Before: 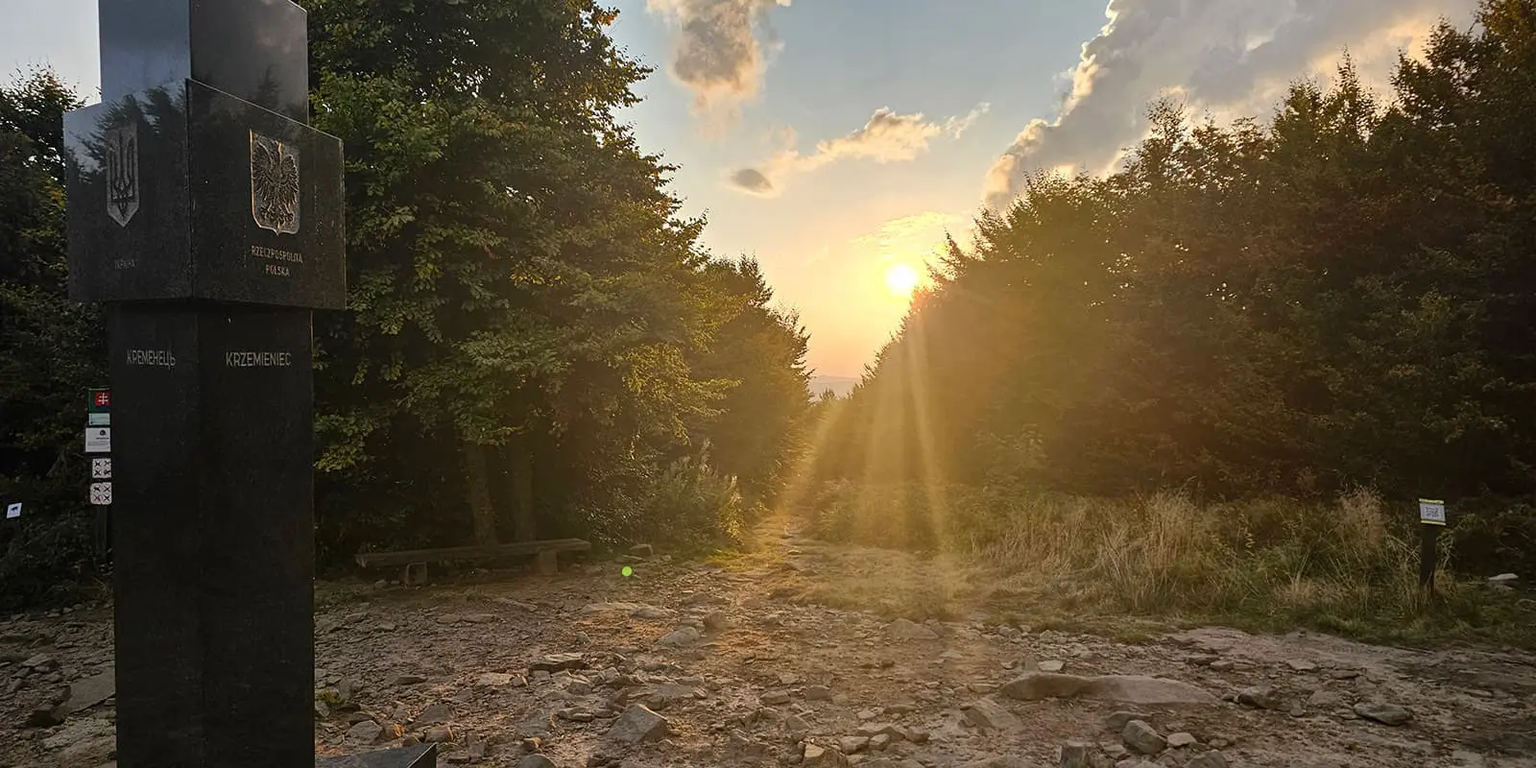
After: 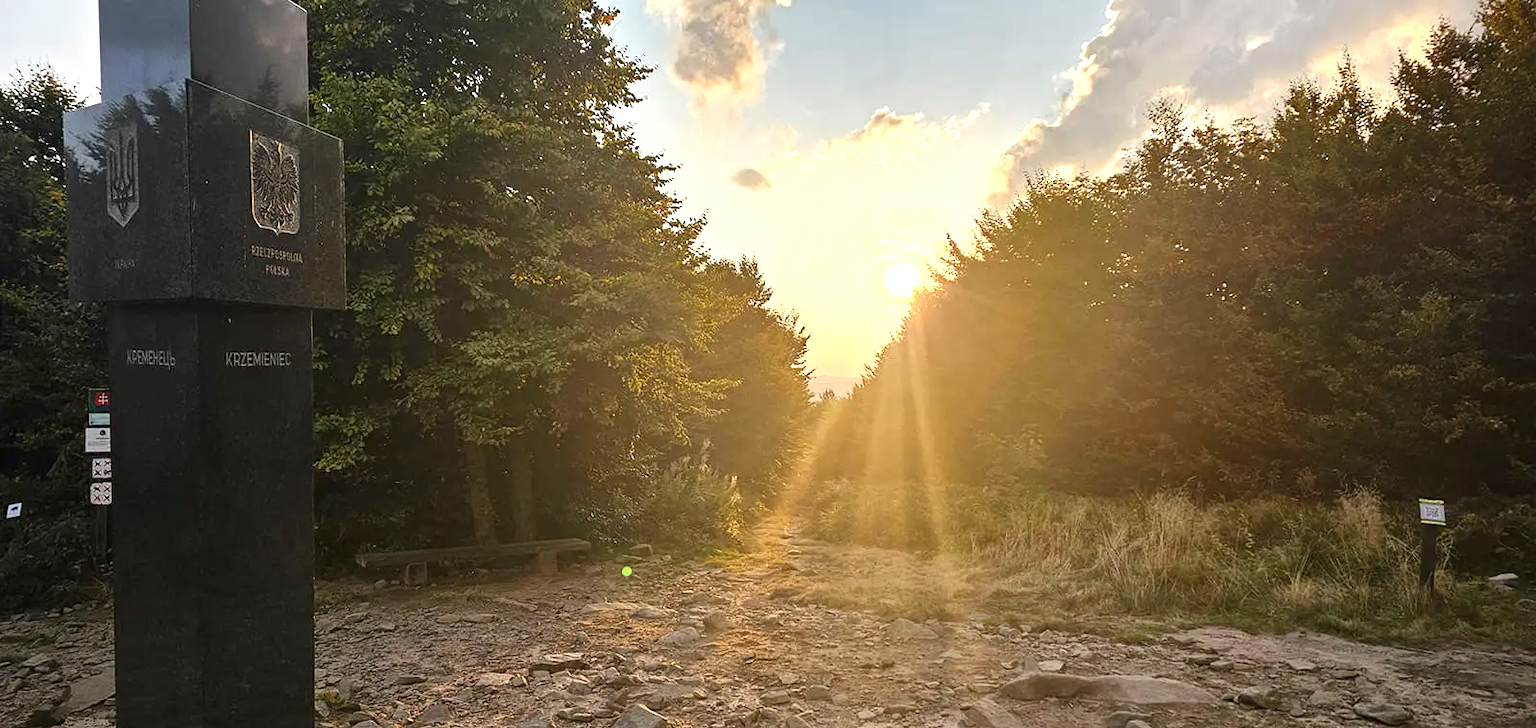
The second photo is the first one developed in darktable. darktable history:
color correction: saturation 0.99
exposure: black level correction 0, exposure 0.7 EV, compensate exposure bias true, compensate highlight preservation false
crop and rotate: top 0%, bottom 5.097%
